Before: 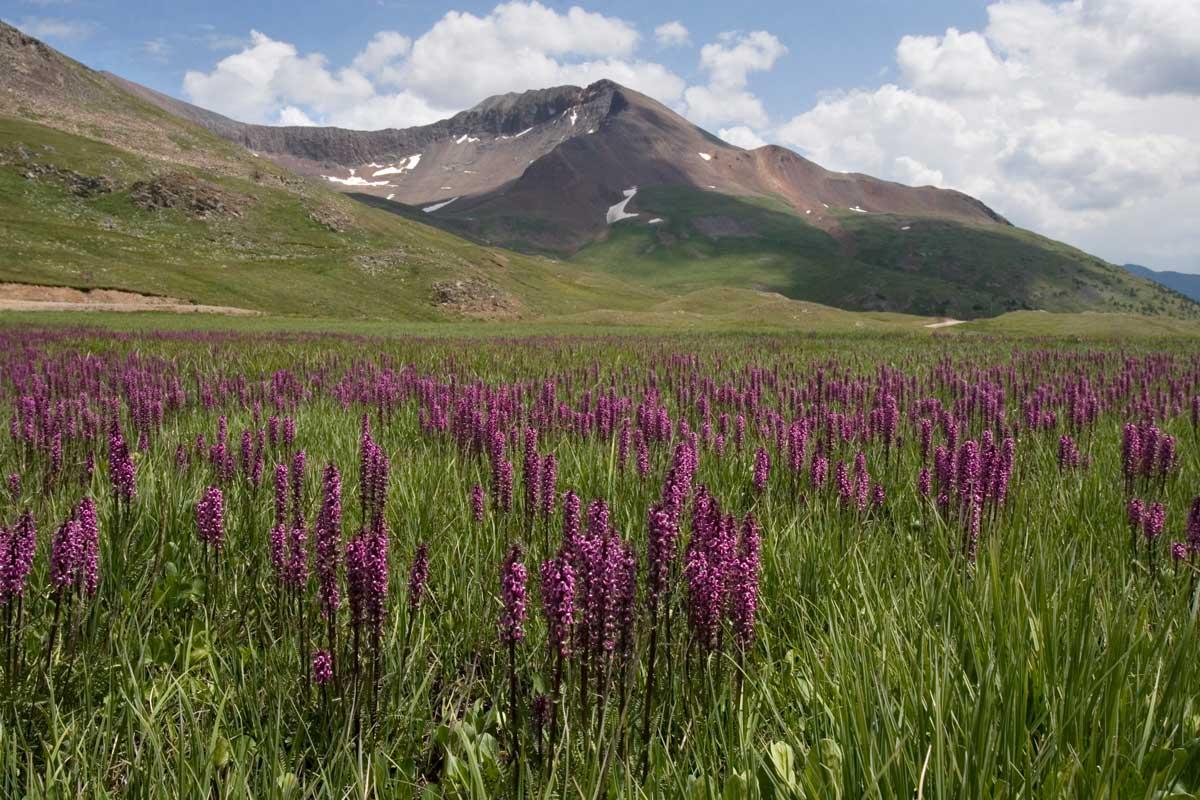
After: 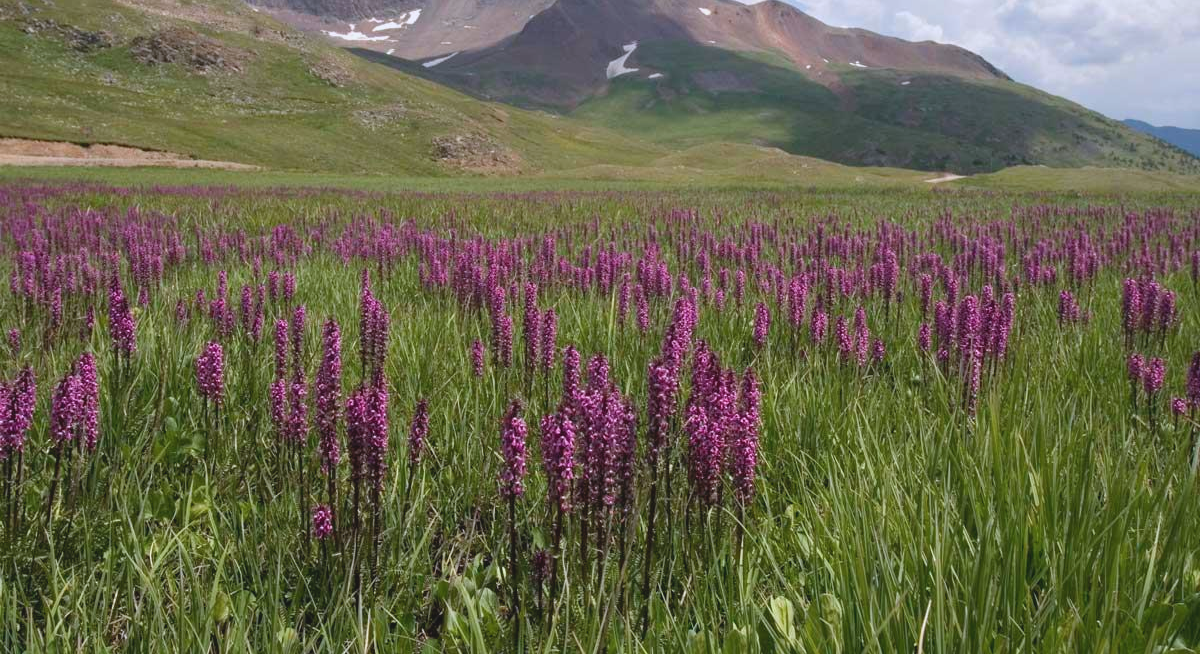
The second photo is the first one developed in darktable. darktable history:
crop and rotate: top 18.211%
contrast brightness saturation: contrast -0.103, brightness 0.045, saturation 0.08
color calibration: illuminant as shot in camera, x 0.358, y 0.373, temperature 4628.91 K
